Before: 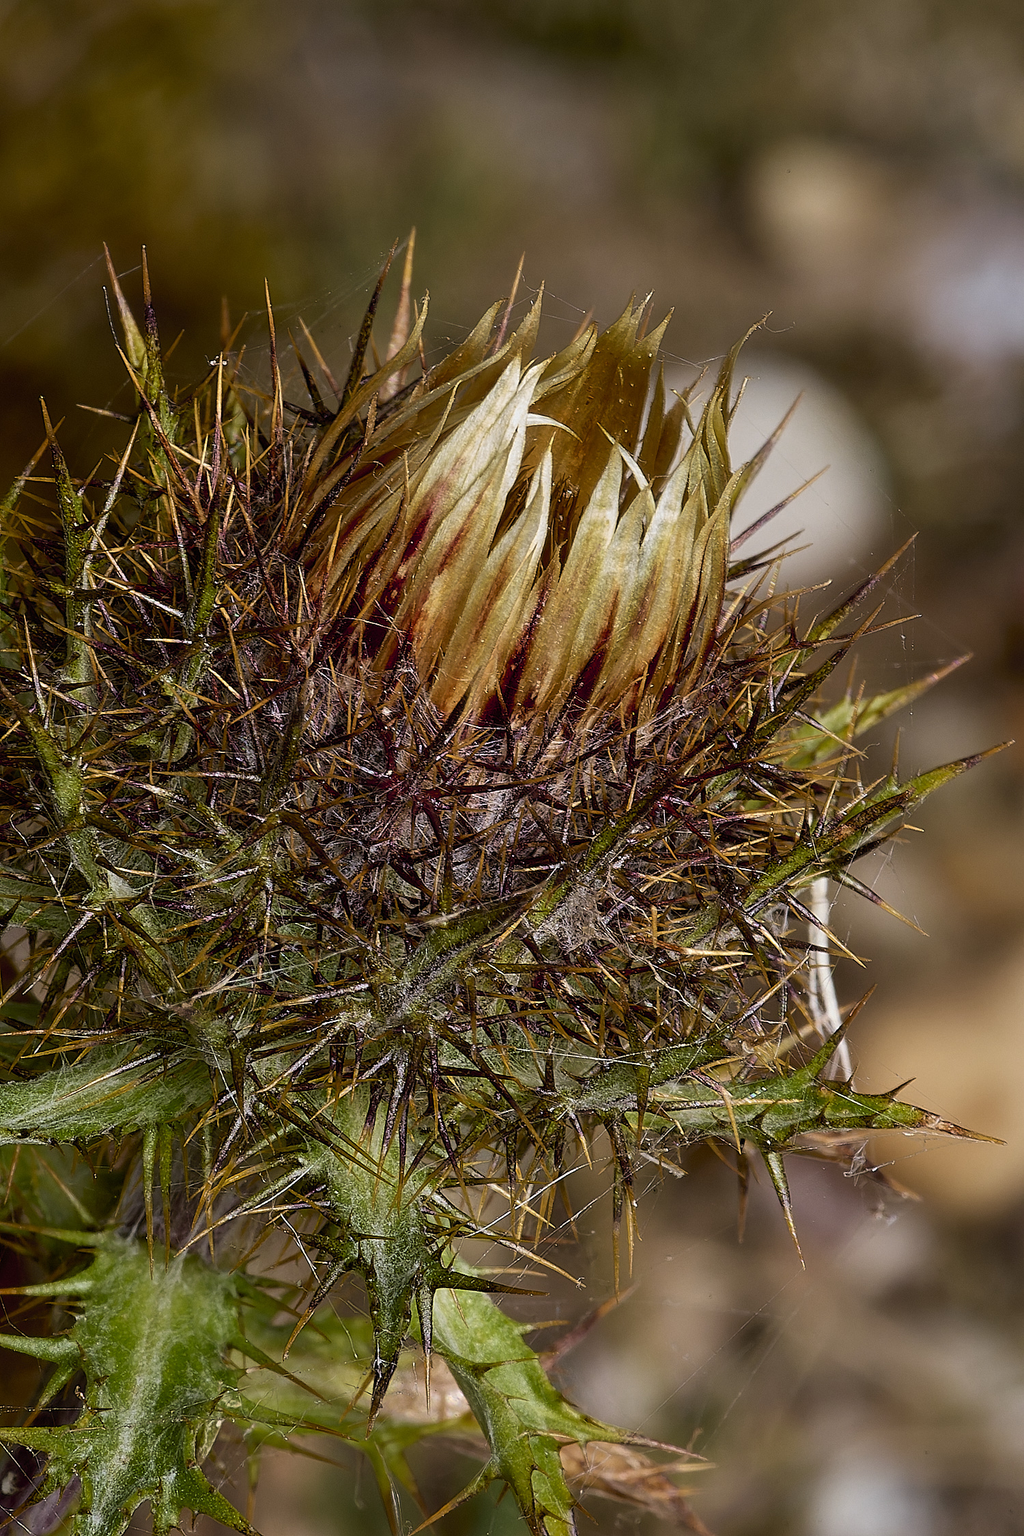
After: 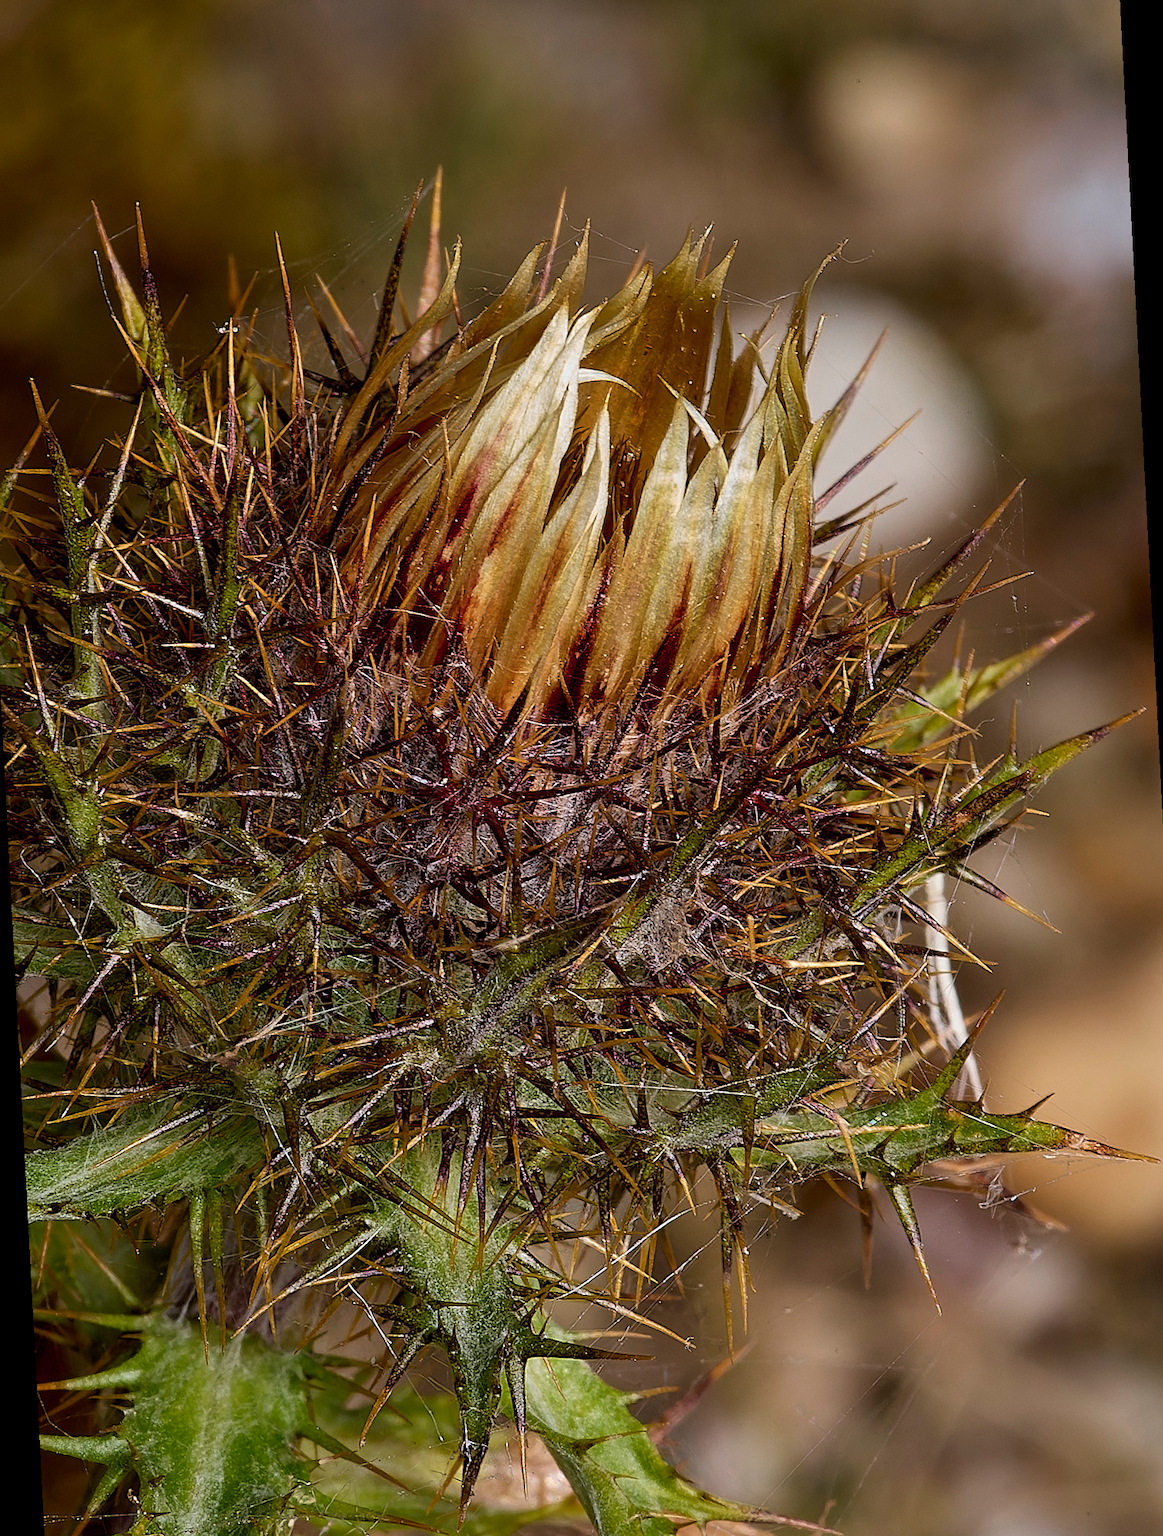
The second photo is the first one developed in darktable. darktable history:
color balance rgb: on, module defaults
rotate and perspective: rotation -3°, crop left 0.031, crop right 0.968, crop top 0.07, crop bottom 0.93
